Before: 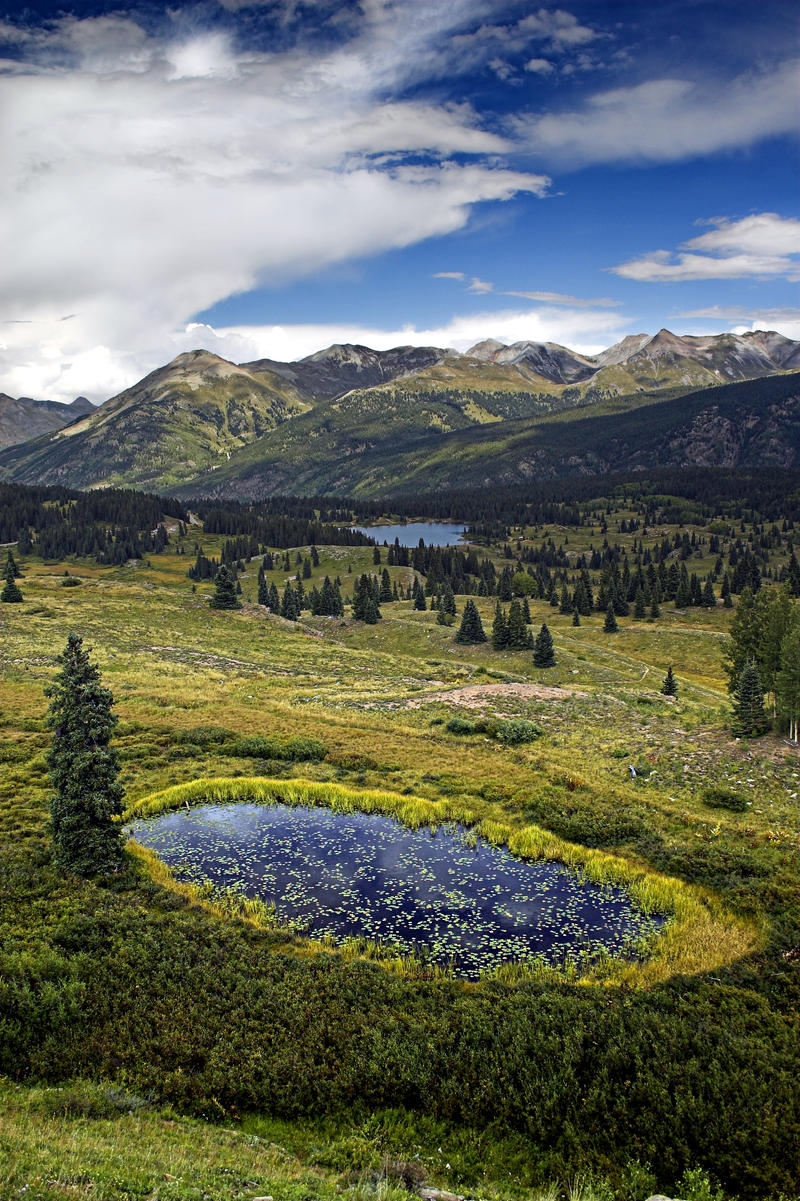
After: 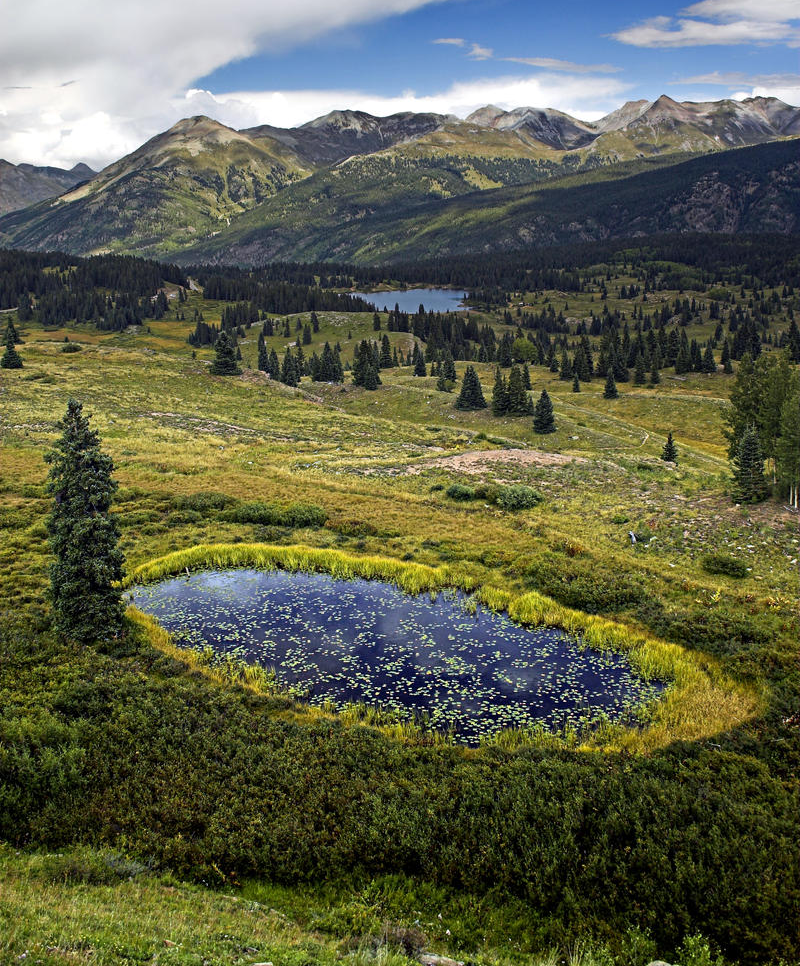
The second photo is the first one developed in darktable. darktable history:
crop and rotate: top 19.553%
